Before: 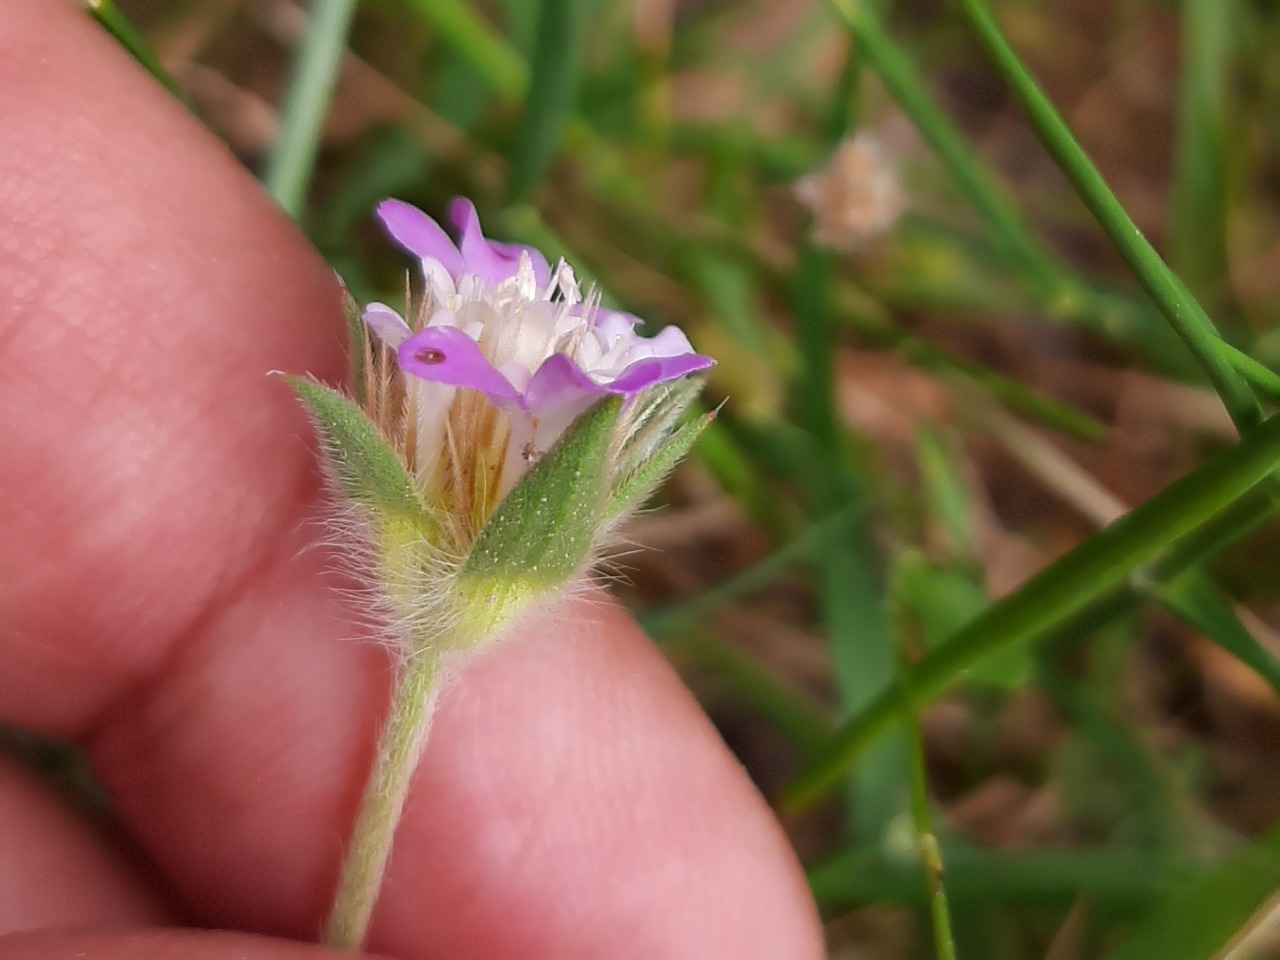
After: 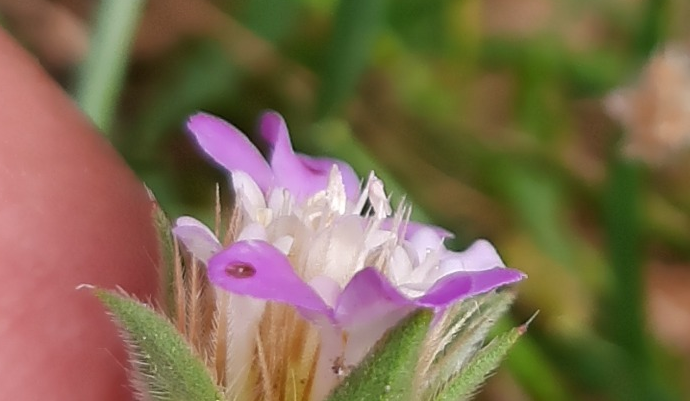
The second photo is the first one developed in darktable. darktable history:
crop: left 14.857%, top 9.022%, right 31.168%, bottom 49.114%
